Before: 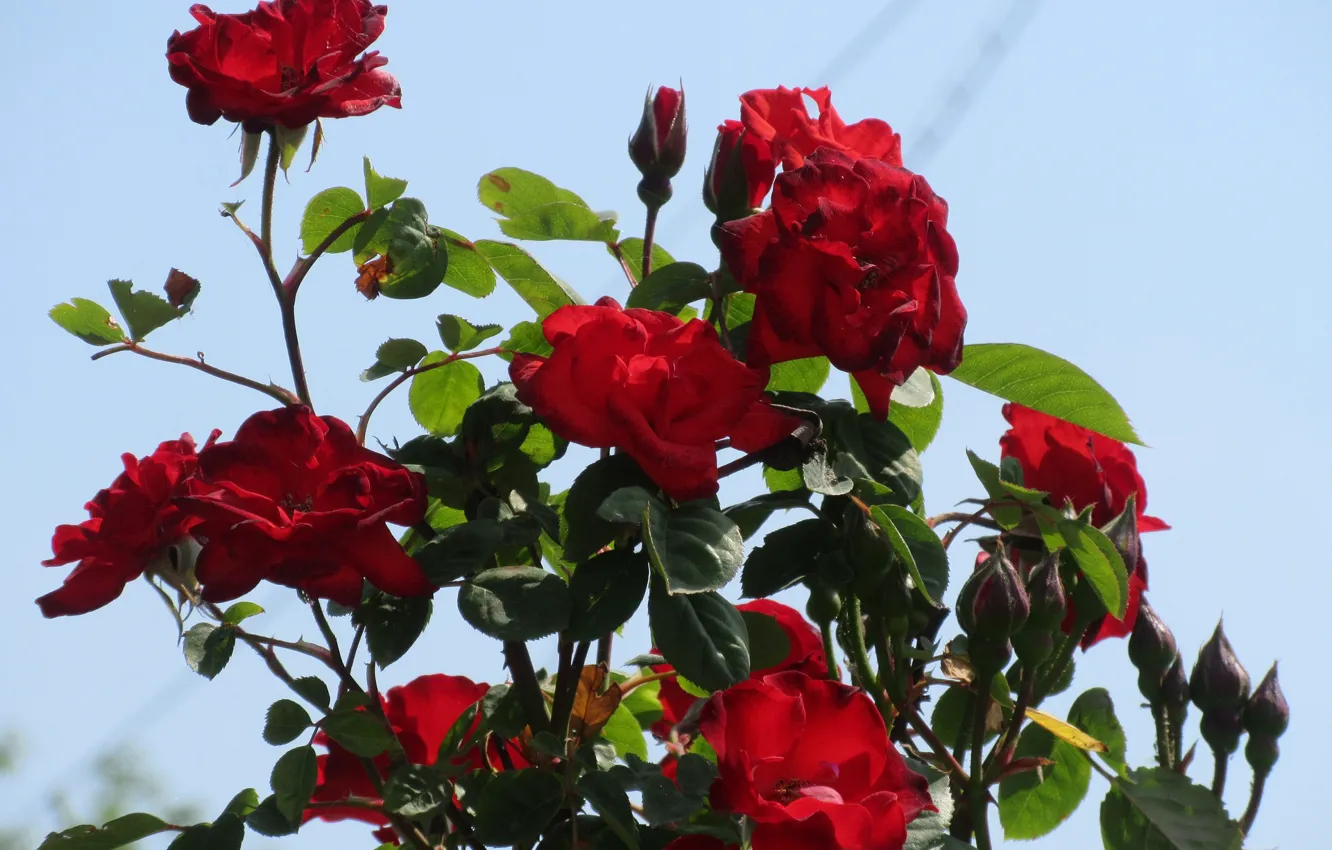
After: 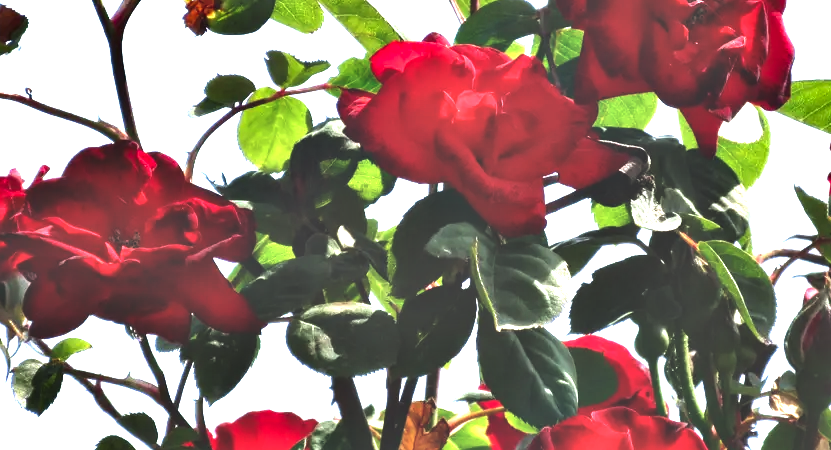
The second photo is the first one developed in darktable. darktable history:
contrast equalizer: octaves 7, y [[0.6 ×6], [0.55 ×6], [0 ×6], [0 ×6], [0 ×6]]
crop: left 12.967%, top 31.089%, right 24.615%, bottom 15.904%
shadows and highlights: shadows 36.89, highlights -27.72, soften with gaussian
exposure: black level correction -0.023, exposure 1.397 EV, compensate highlight preservation false
